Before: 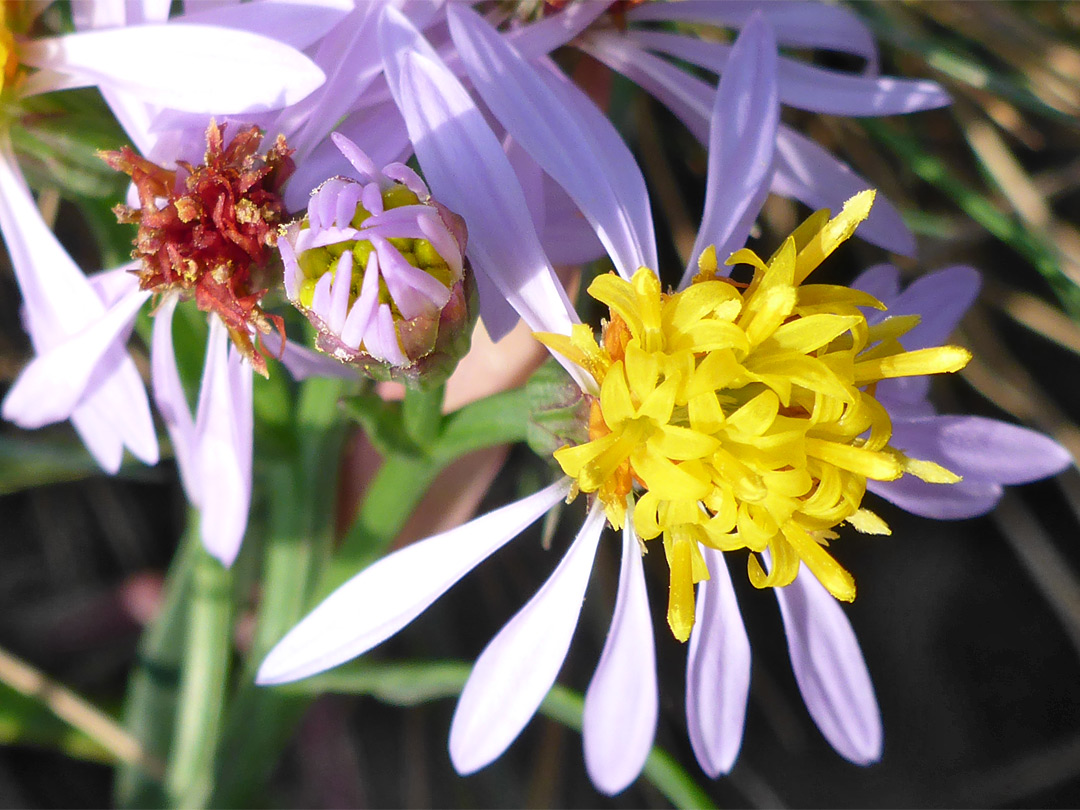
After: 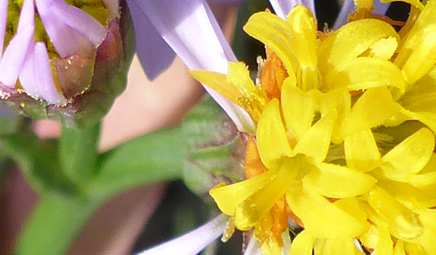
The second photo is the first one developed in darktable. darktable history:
crop: left 31.861%, top 32.426%, right 27.702%, bottom 36.033%
